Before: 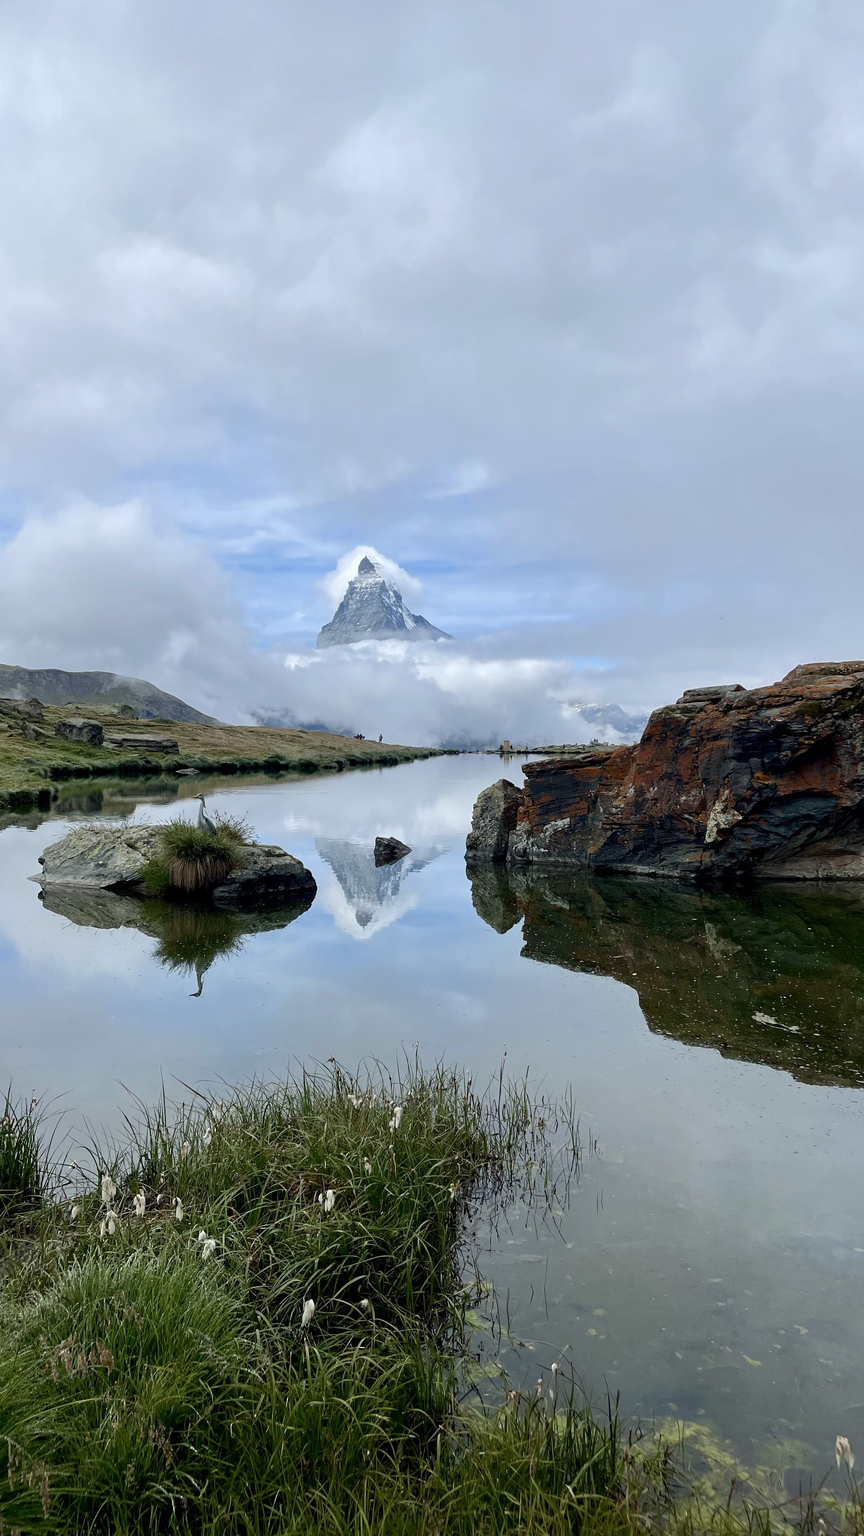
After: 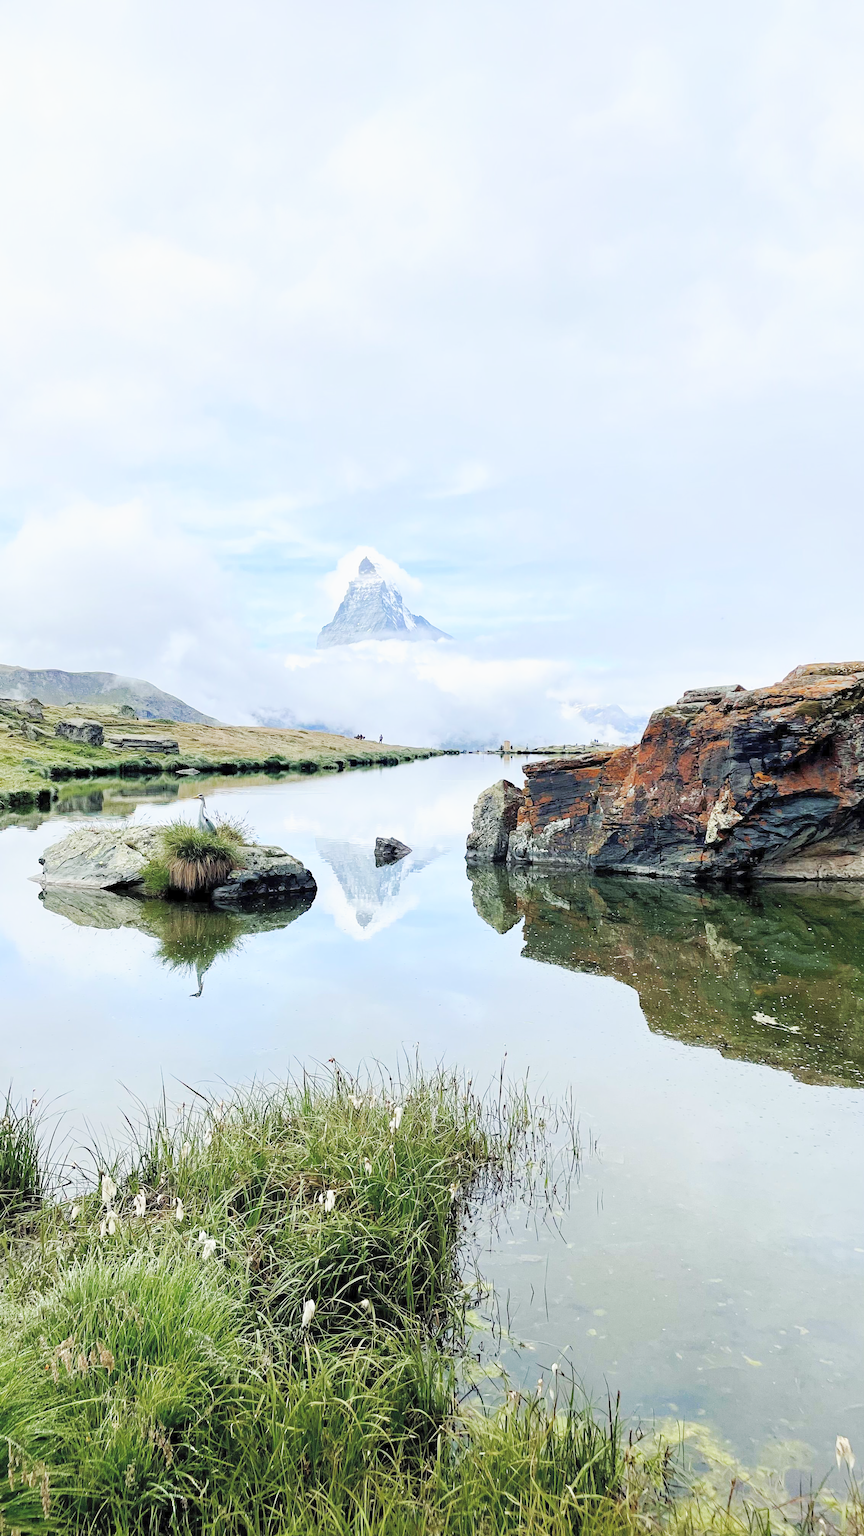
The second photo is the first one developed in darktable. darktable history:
exposure: exposure 0.204 EV, compensate highlight preservation false
haze removal: adaptive false
contrast brightness saturation: brightness 0.273
base curve: curves: ch0 [(0, 0) (0.025, 0.046) (0.112, 0.277) (0.467, 0.74) (0.814, 0.929) (1, 0.942)], preserve colors none
